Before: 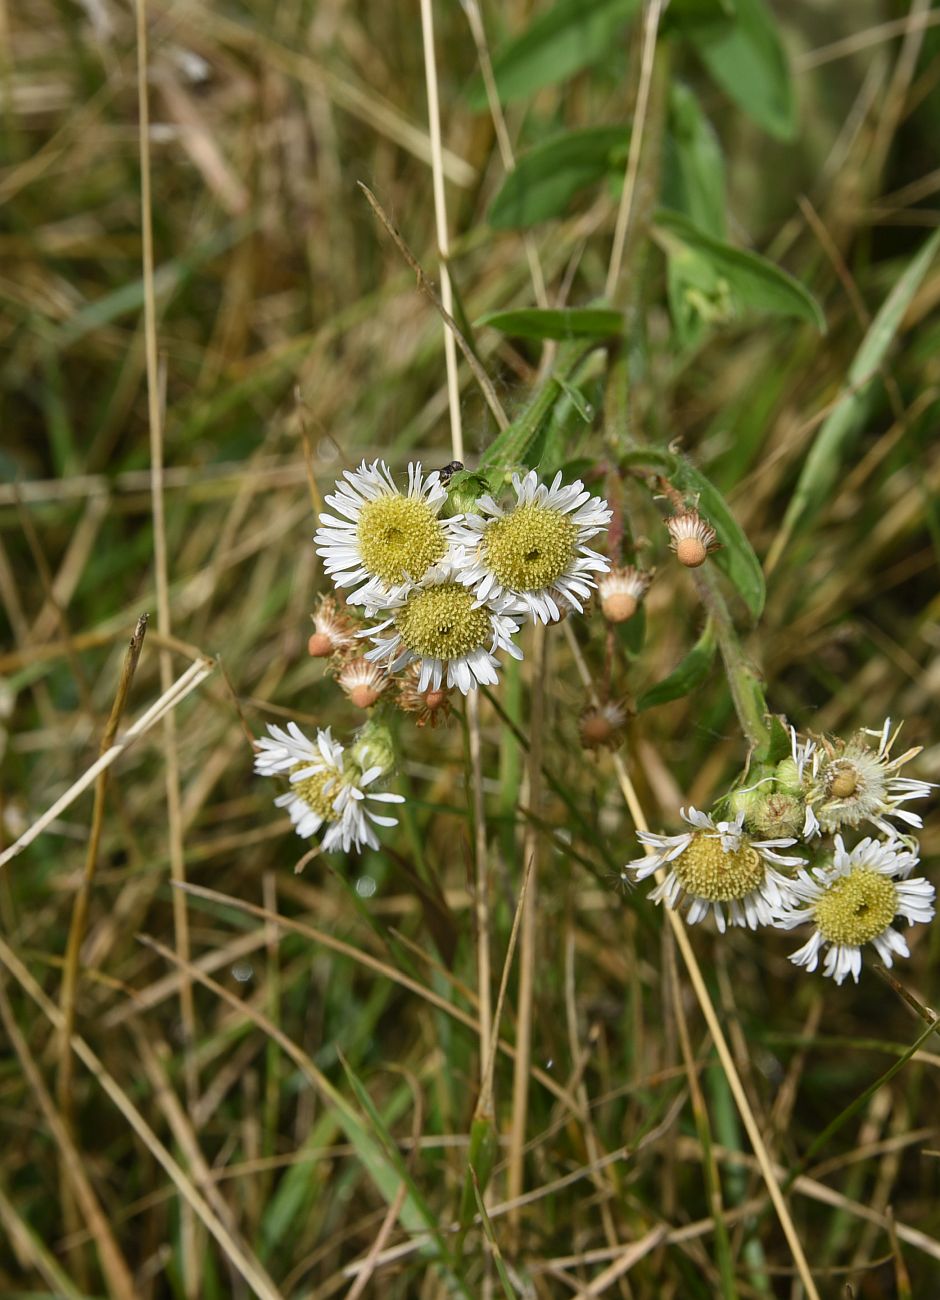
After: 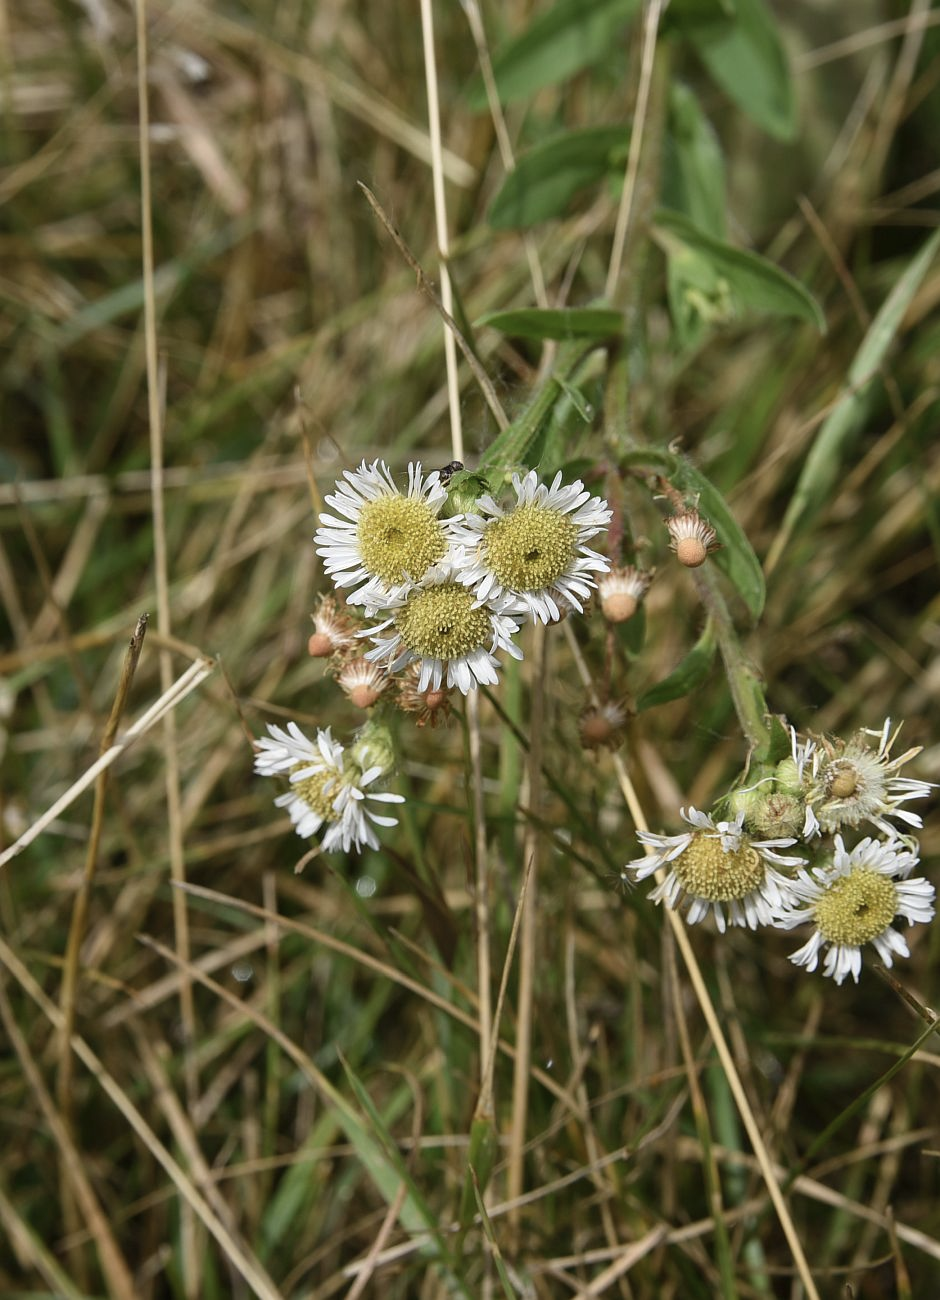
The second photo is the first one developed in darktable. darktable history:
color correction: highlights b* -0.016, saturation 0.802
